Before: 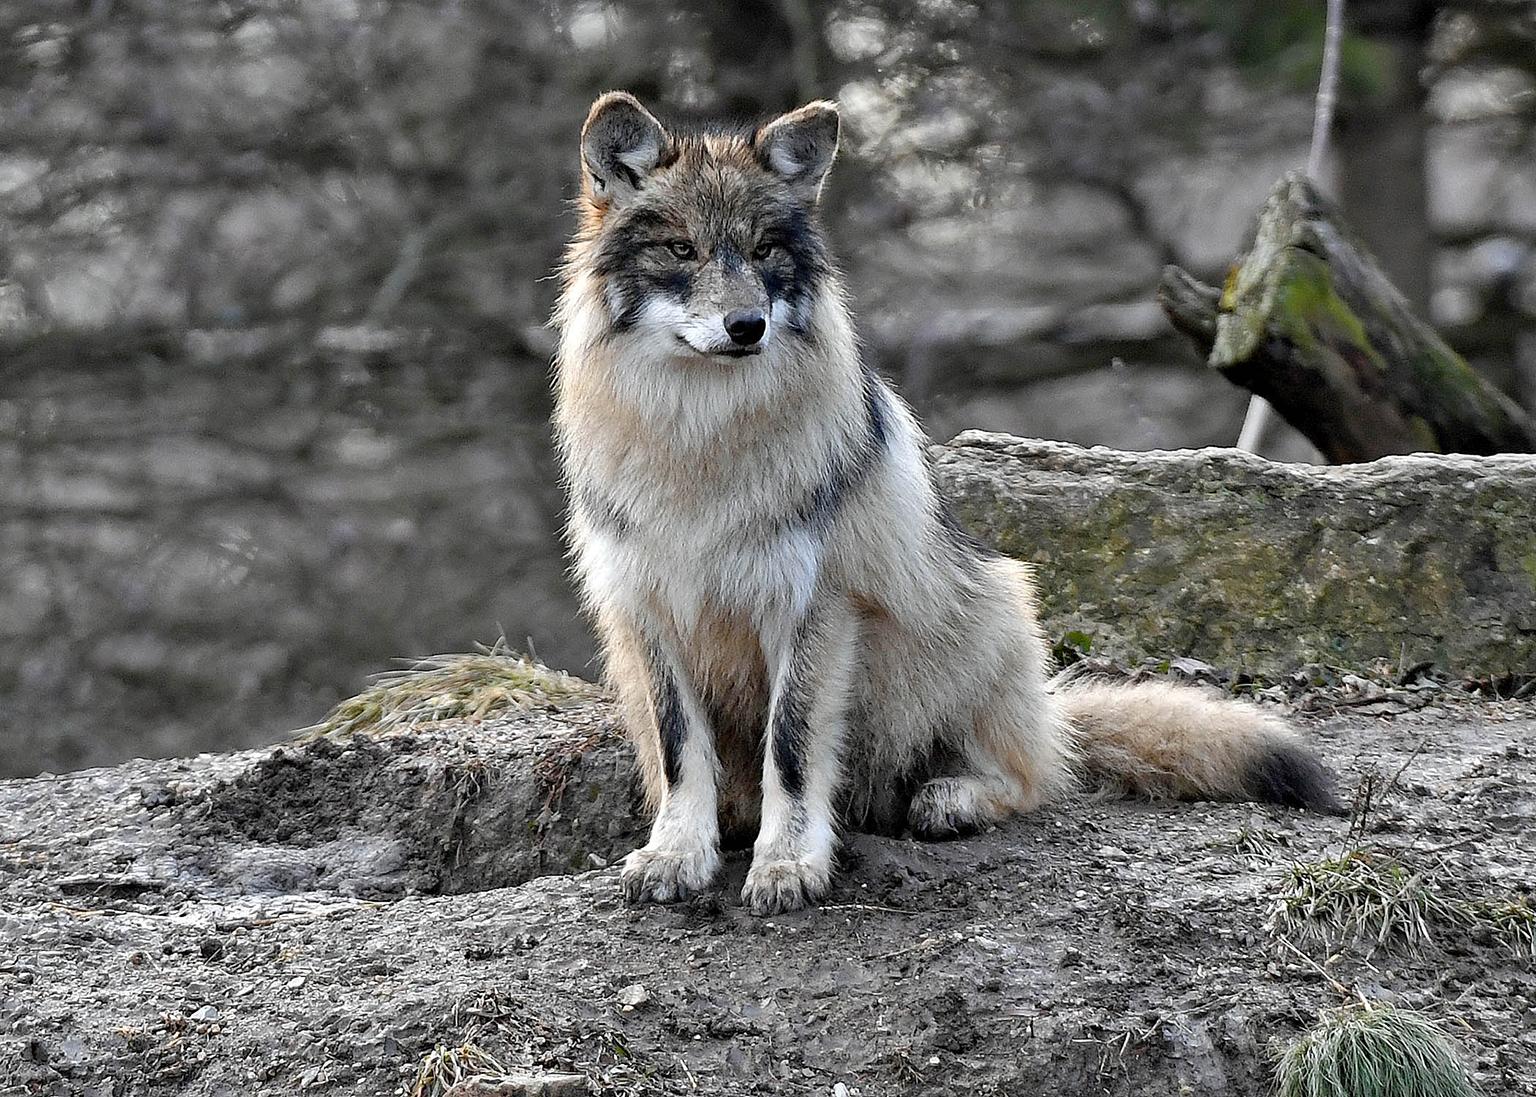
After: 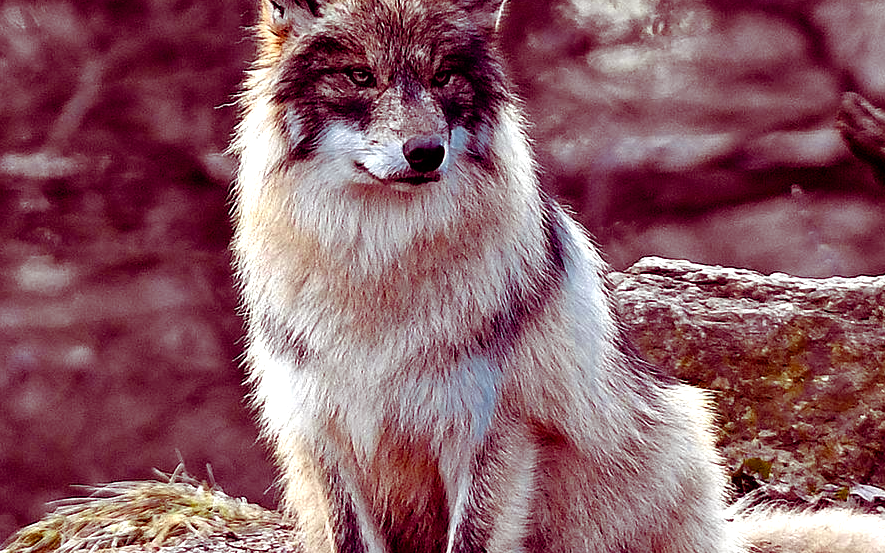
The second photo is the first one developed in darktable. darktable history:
color zones: curves: ch0 [(0, 0.497) (0.143, 0.5) (0.286, 0.5) (0.429, 0.483) (0.571, 0.116) (0.714, -0.006) (0.857, 0.28) (1, 0.497)]
crop: left 20.961%, top 15.806%, right 21.402%, bottom 33.73%
color balance rgb: shadows lift › luminance -19.116%, shadows lift › chroma 35.254%, perceptual saturation grading › global saturation 20%, perceptual saturation grading › highlights -25.591%, perceptual saturation grading › shadows 25.227%, perceptual brilliance grading › global brilliance 14.335%, perceptual brilliance grading › shadows -35.693%, global vibrance 40.516%
